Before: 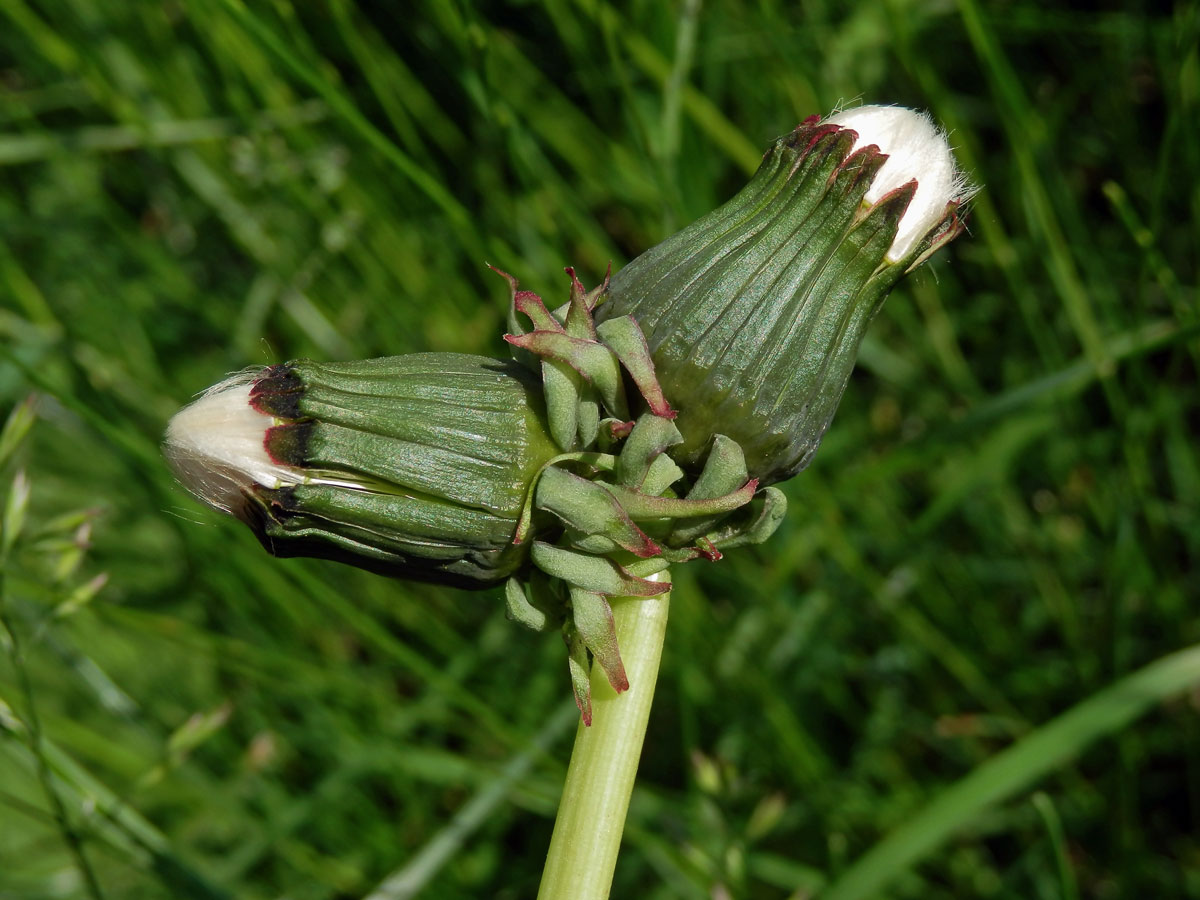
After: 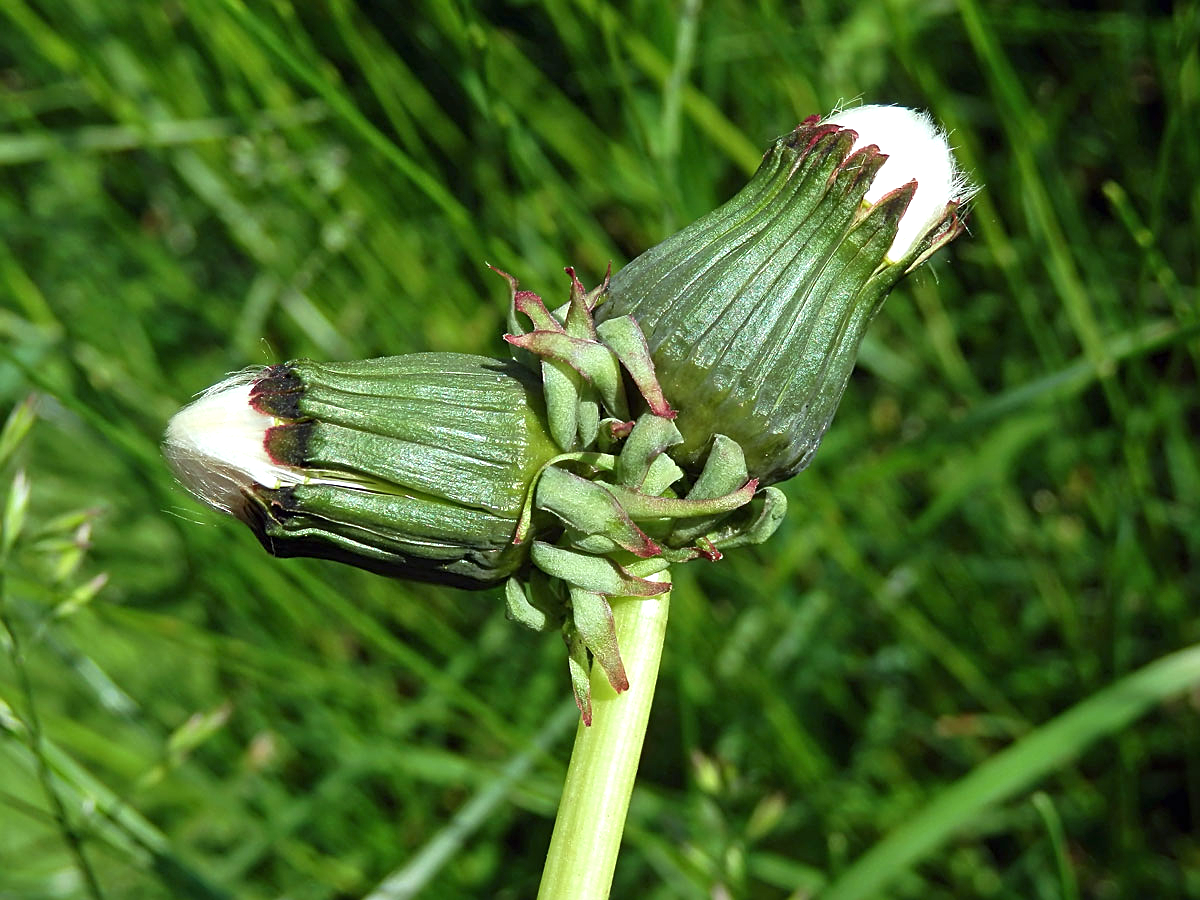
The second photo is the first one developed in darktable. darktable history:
exposure: black level correction 0, exposure 0.9 EV, compensate highlight preservation false
sharpen: on, module defaults
white balance: red 0.925, blue 1.046
